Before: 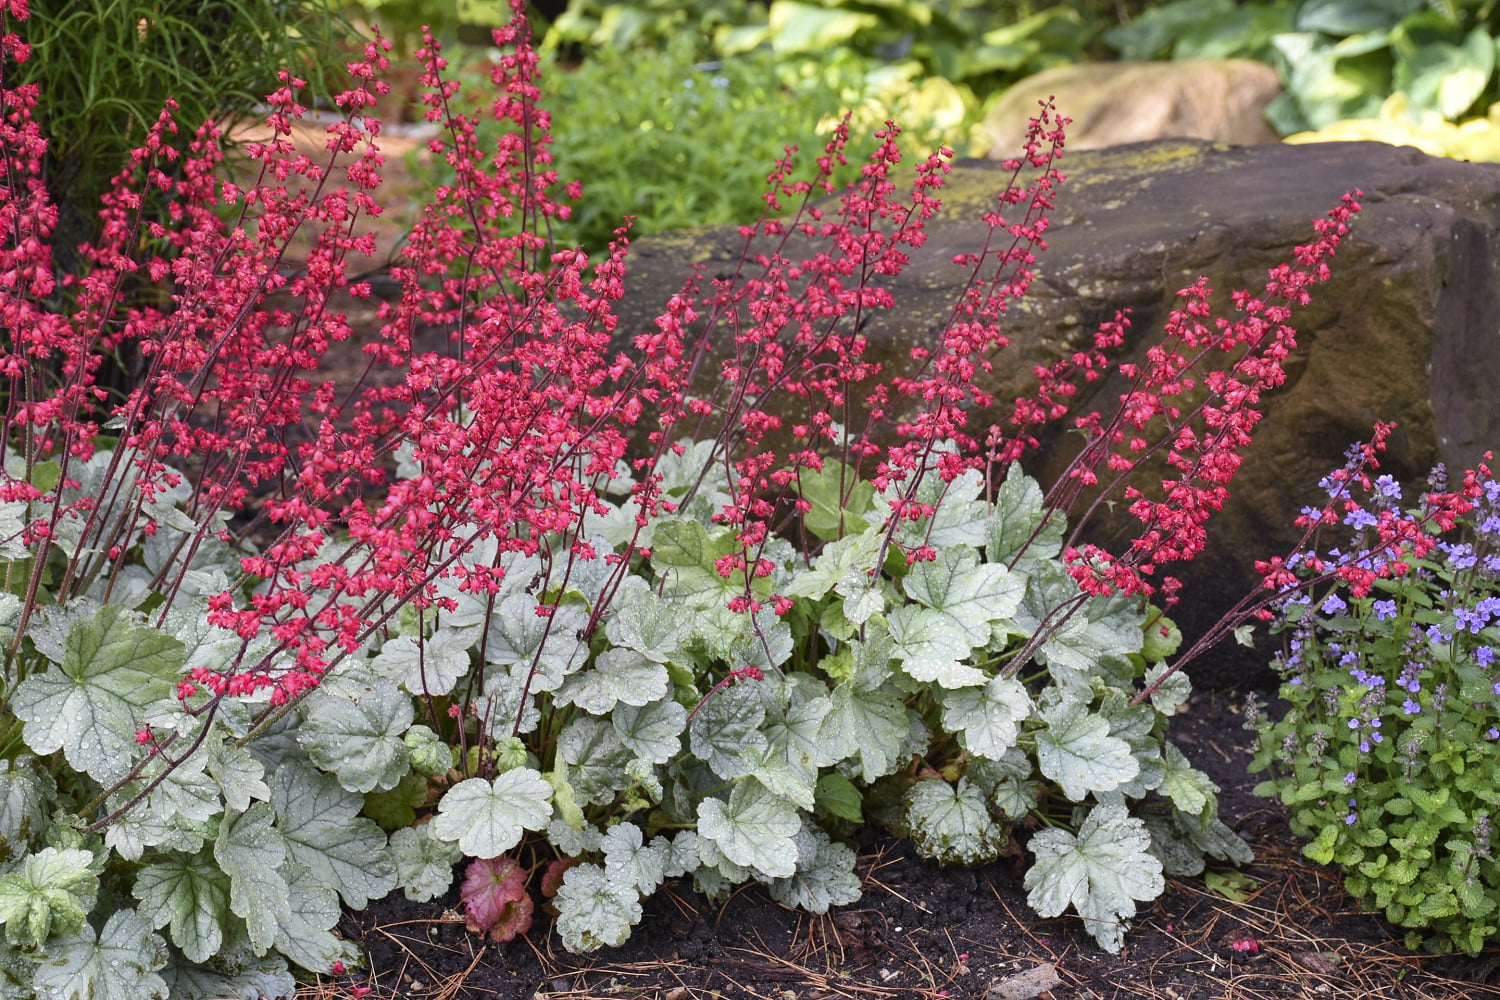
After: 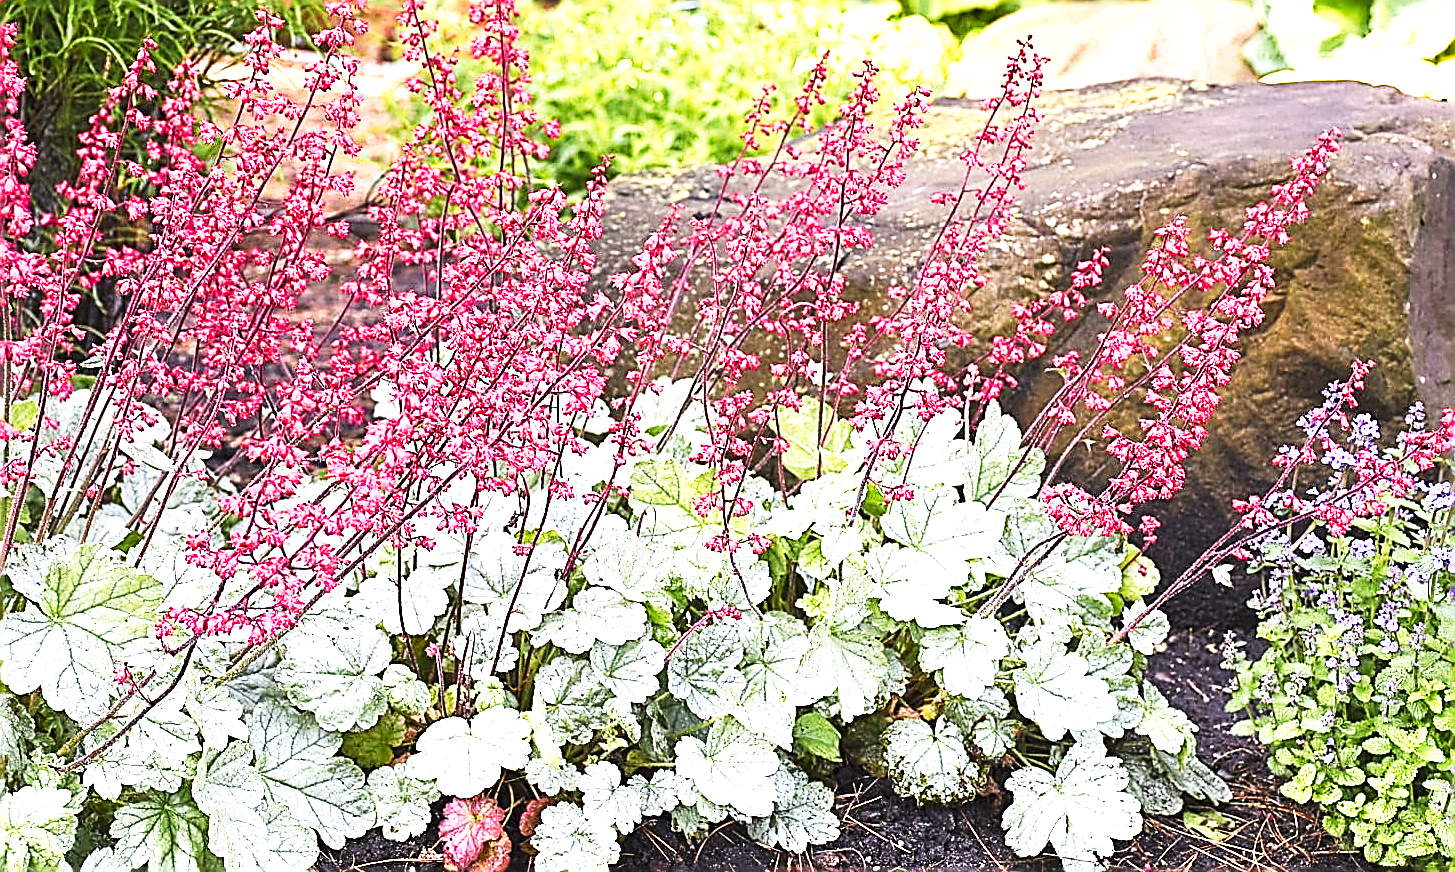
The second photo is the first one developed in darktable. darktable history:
exposure: black level correction 0, exposure 1.449 EV, compensate highlight preservation false
sharpen: amount 1.998
tone curve: curves: ch0 [(0, 0.013) (0.198, 0.175) (0.512, 0.582) (0.625, 0.754) (0.81, 0.934) (1, 1)], preserve colors none
crop: left 1.47%, top 6.154%, right 1.467%, bottom 6.64%
